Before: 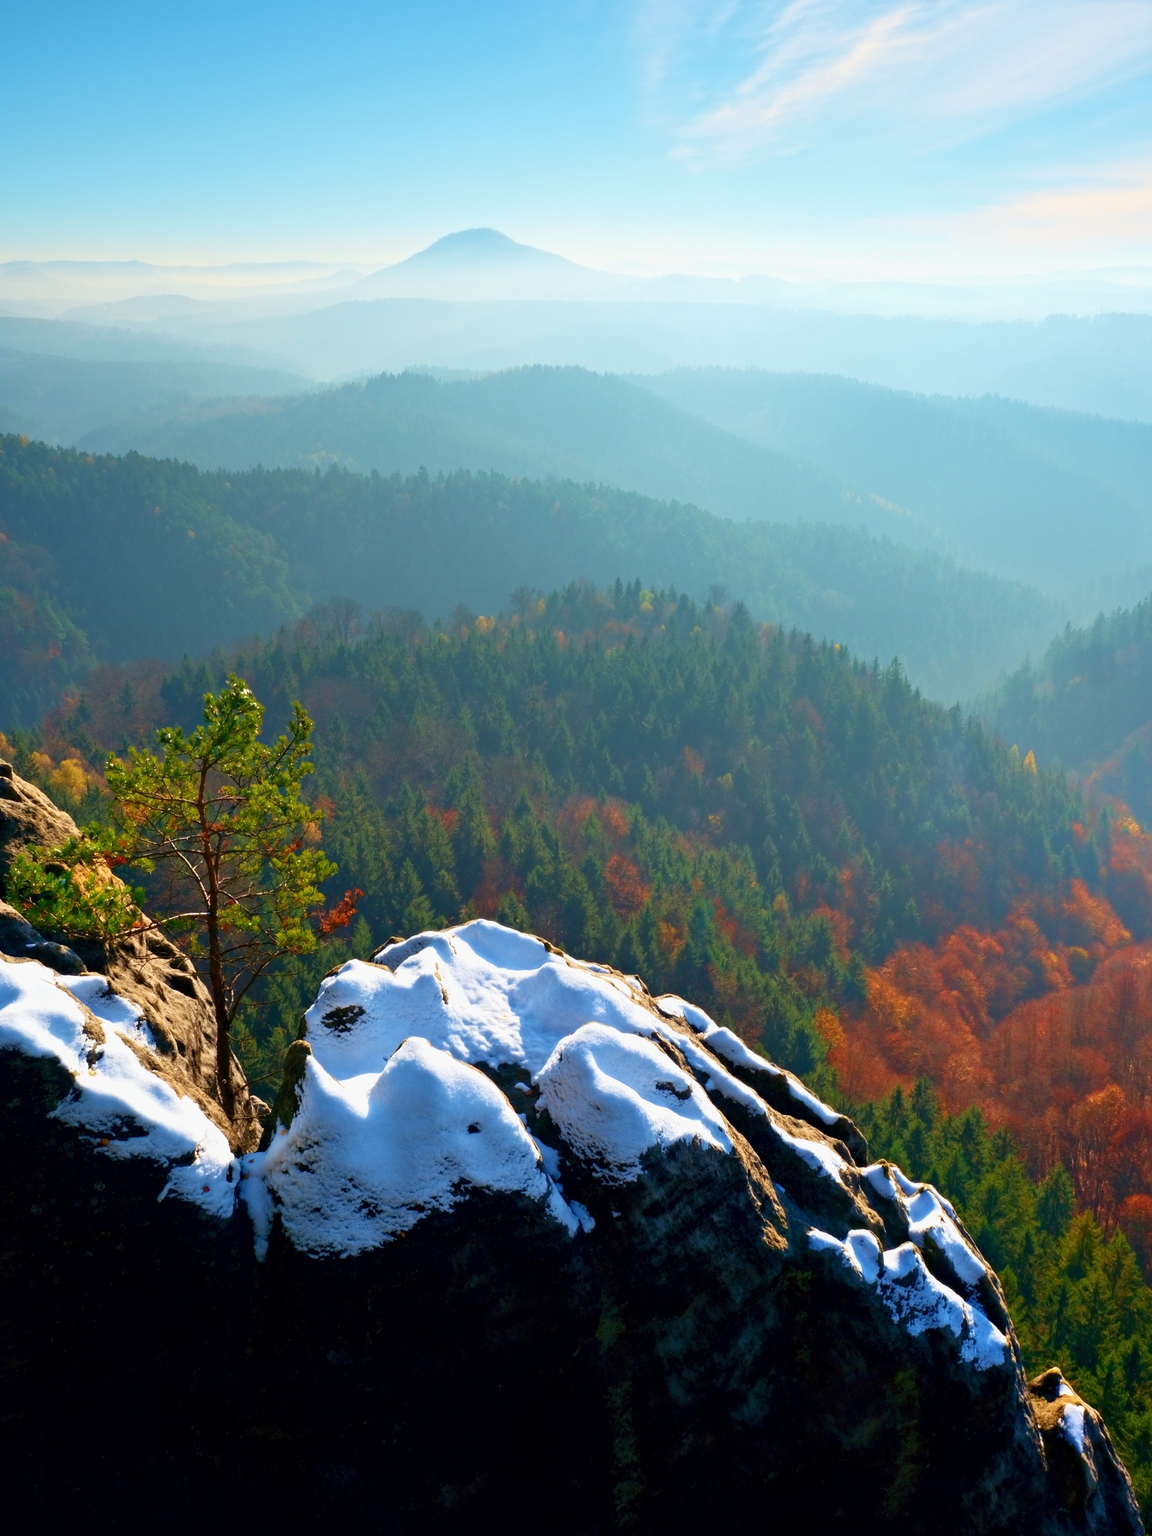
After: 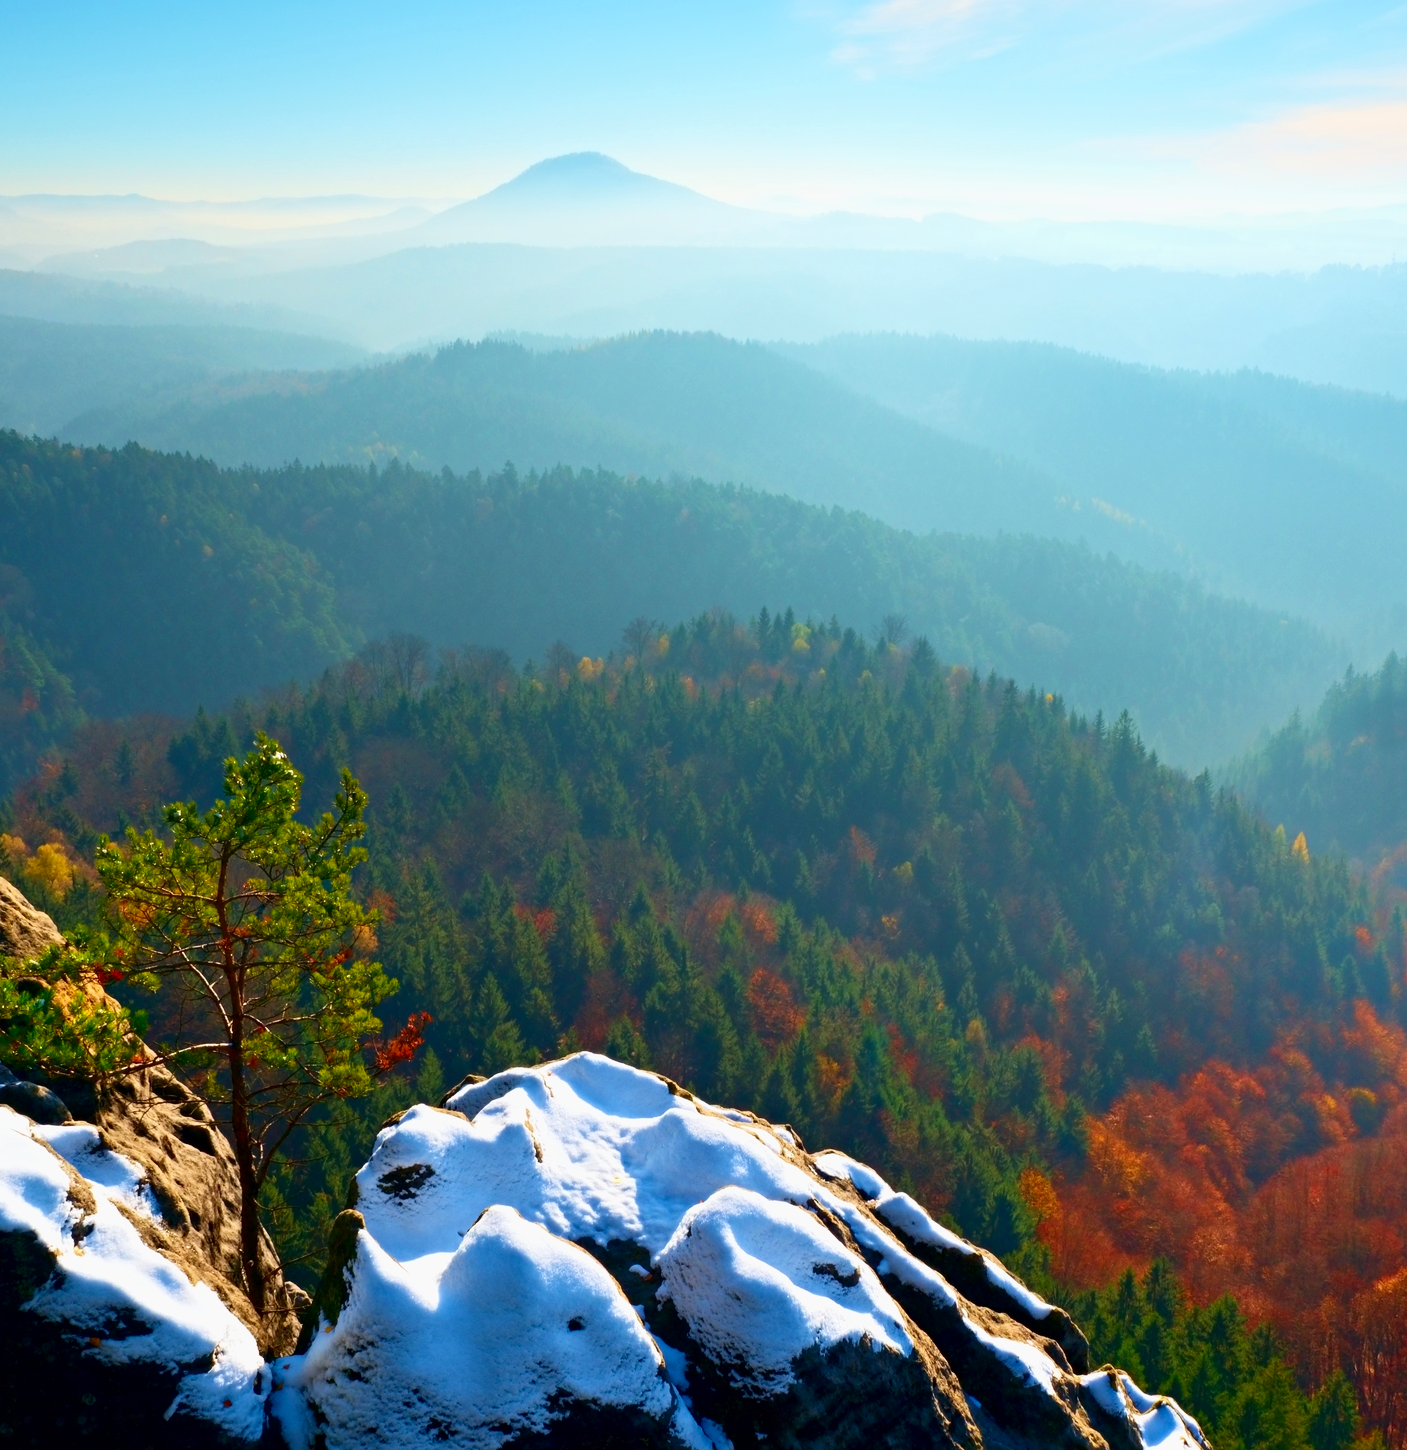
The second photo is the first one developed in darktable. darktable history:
crop: left 2.737%, top 7.287%, right 3.421%, bottom 20.179%
contrast brightness saturation: contrast 0.13, brightness -0.05, saturation 0.16
